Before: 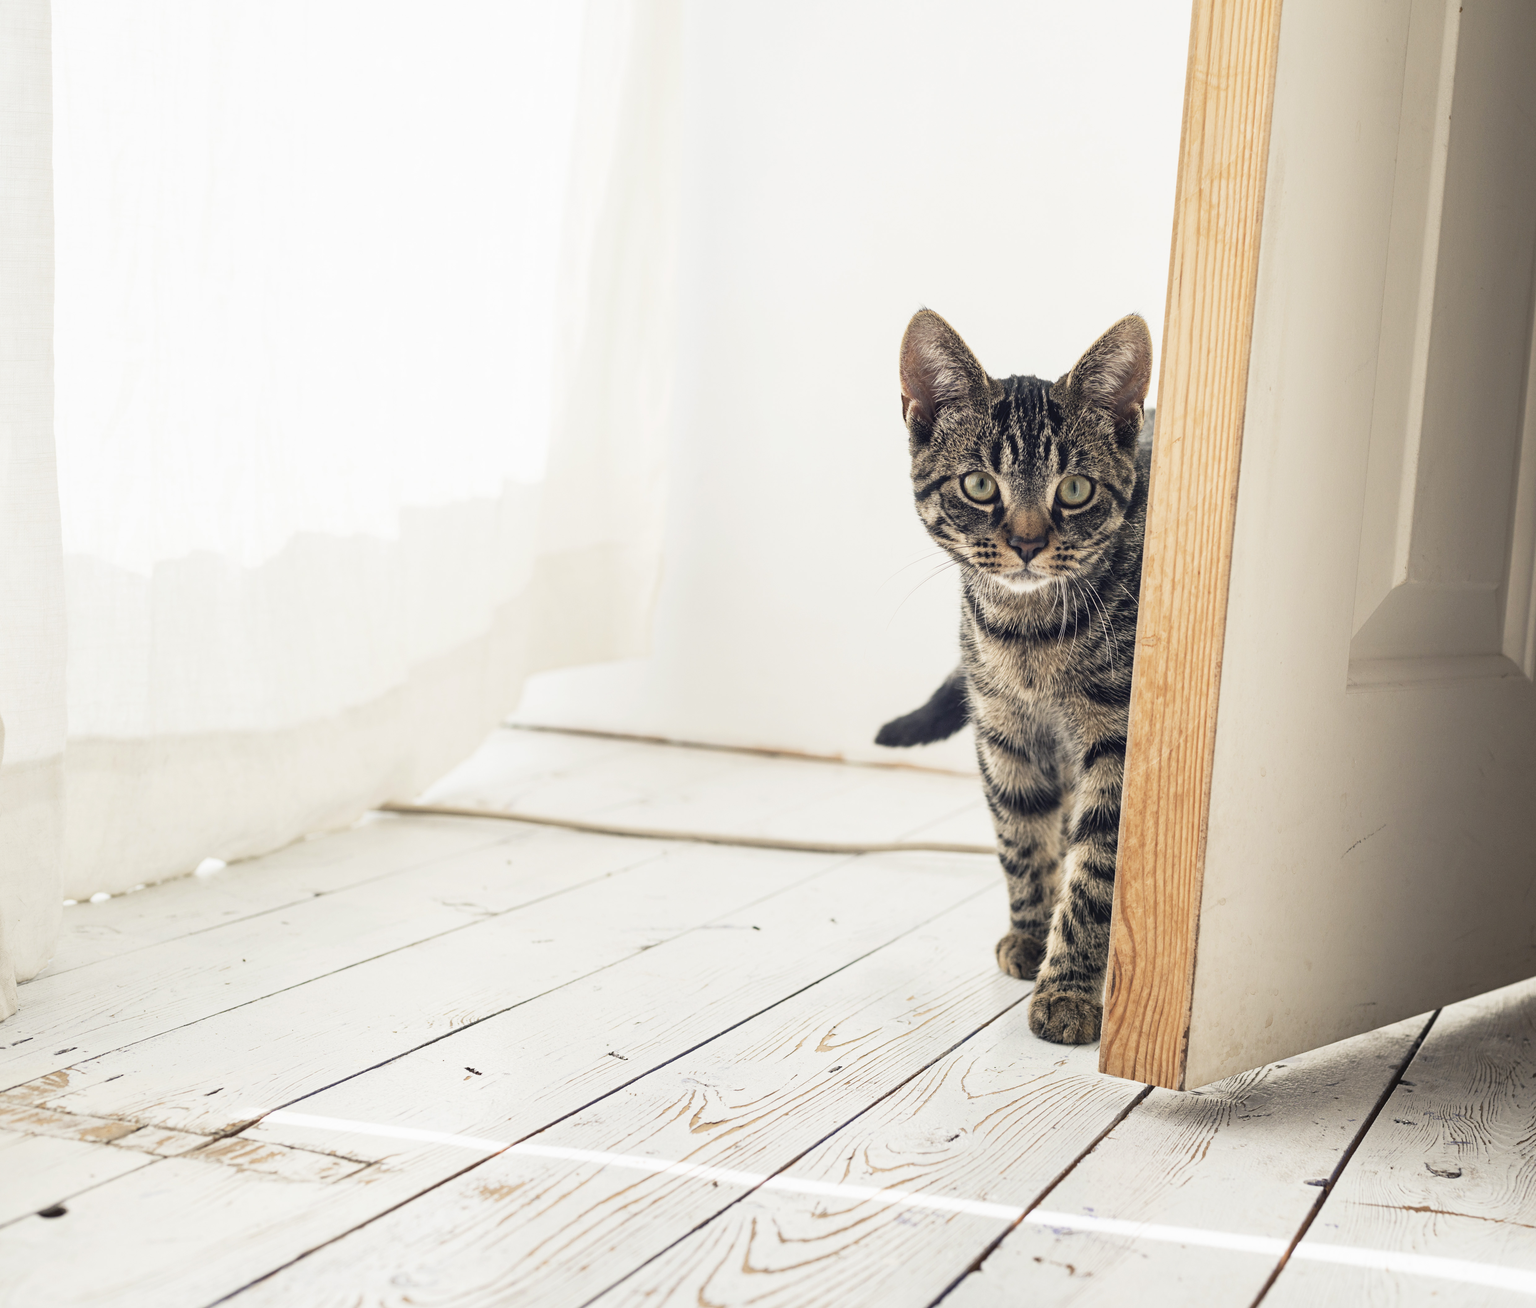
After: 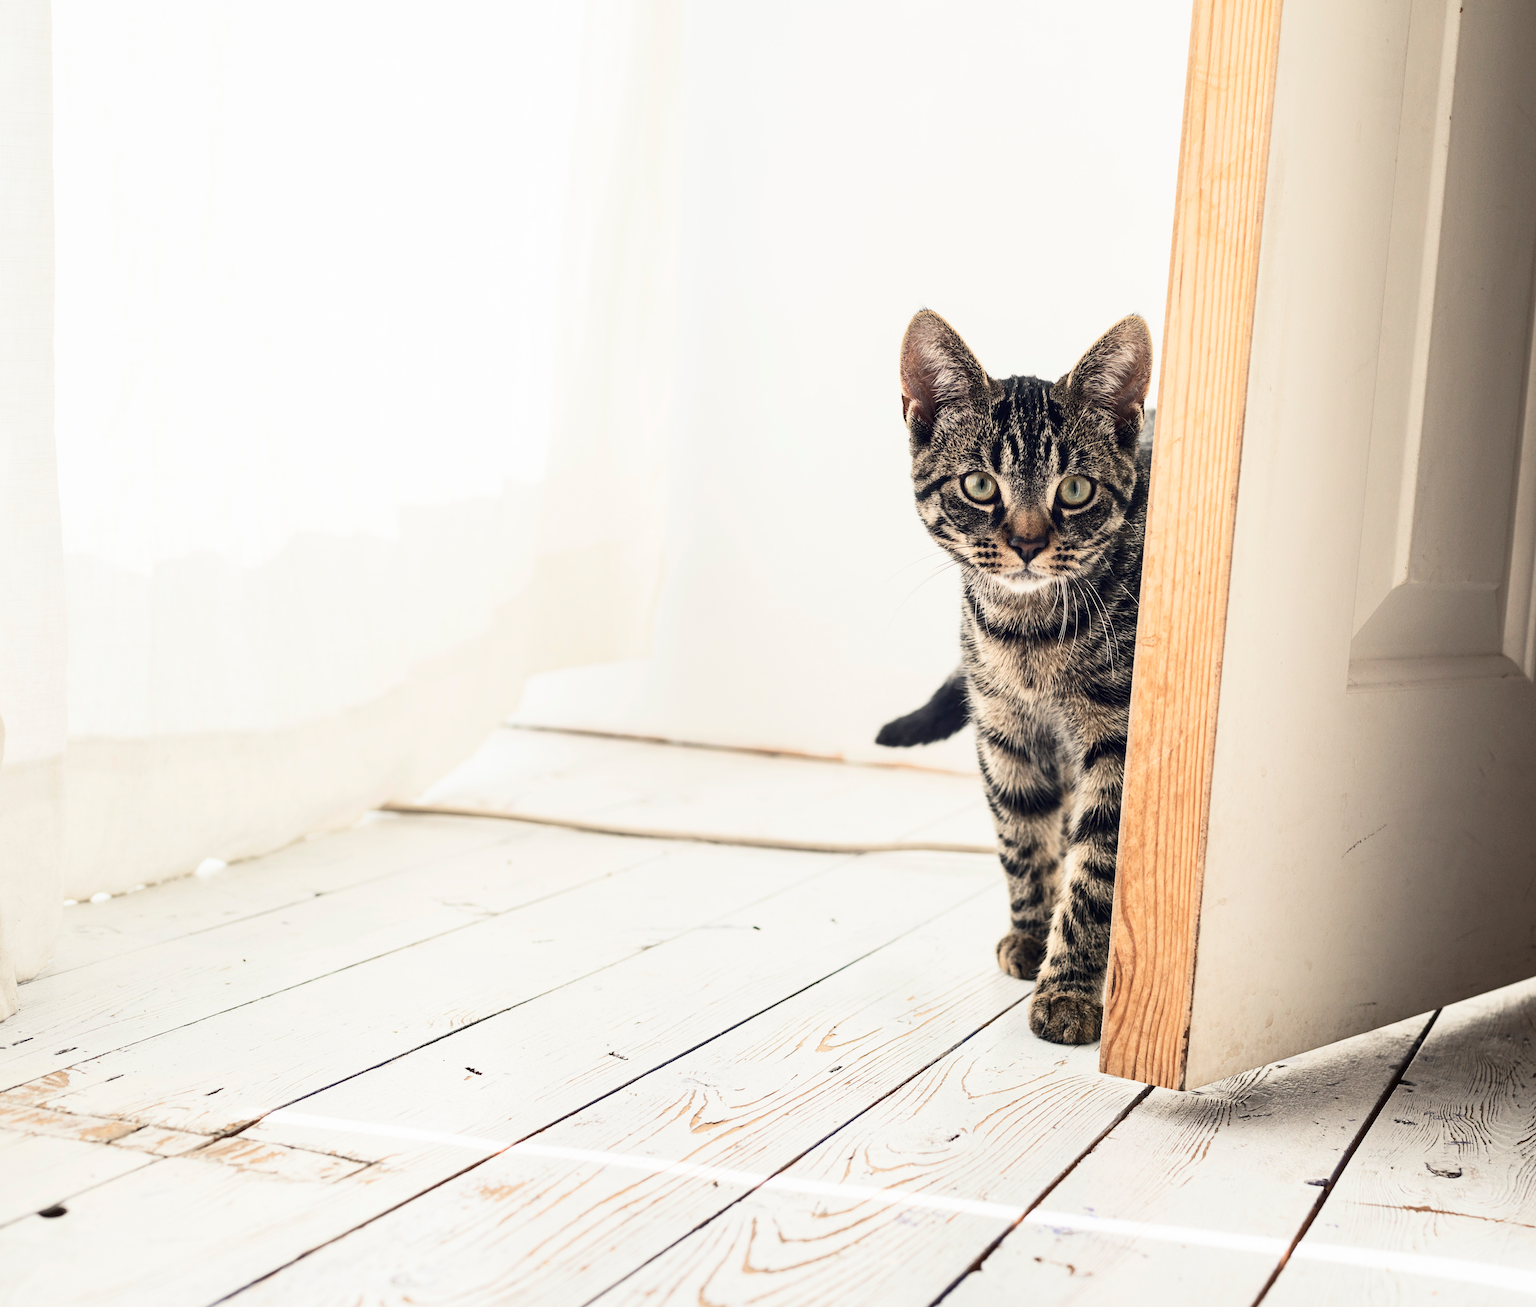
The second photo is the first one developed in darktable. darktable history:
contrast brightness saturation: contrast 0.225
